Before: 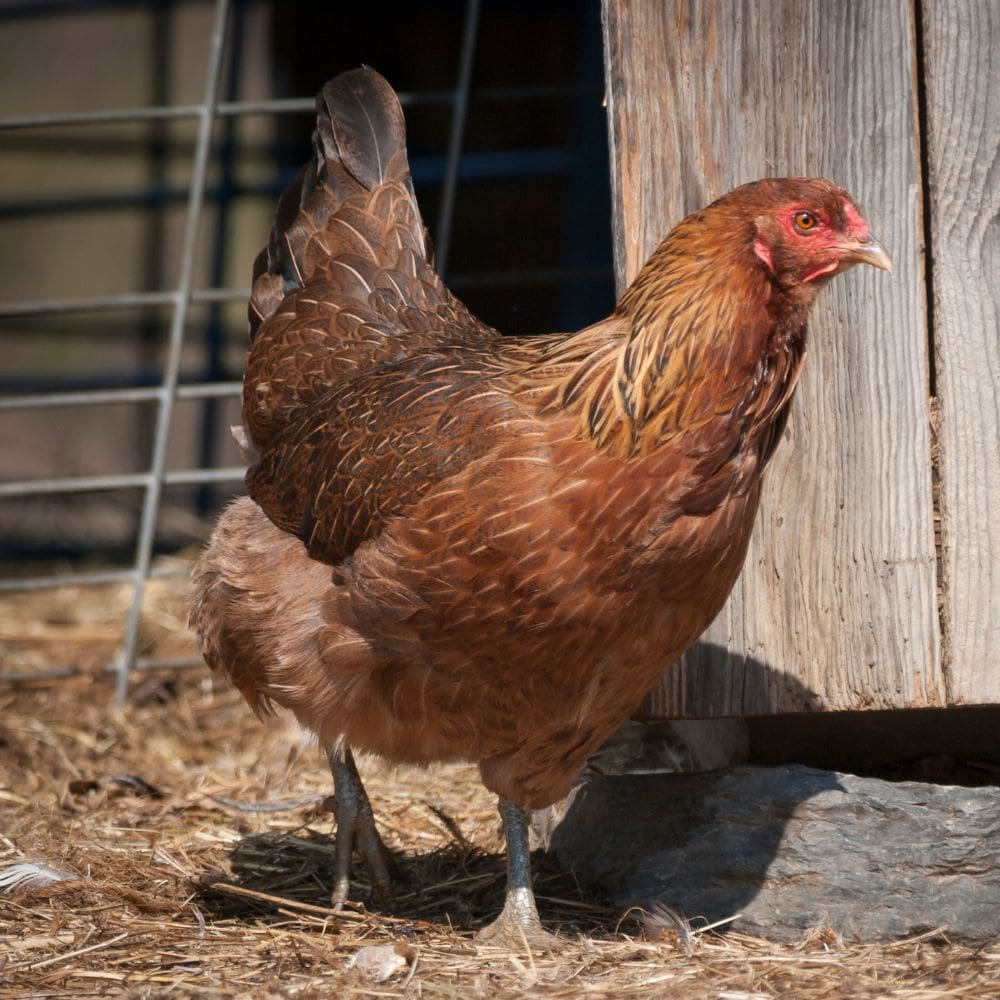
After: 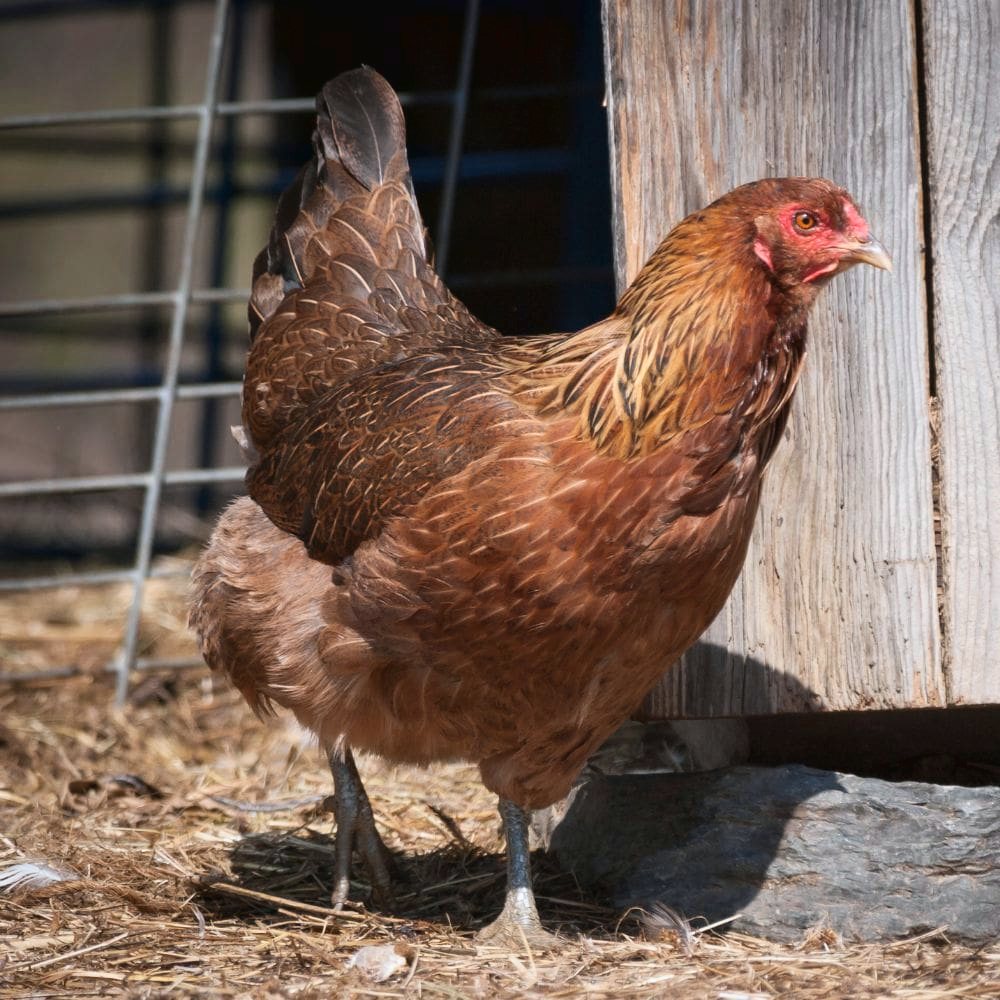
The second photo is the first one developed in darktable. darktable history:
white balance: red 0.967, blue 1.049
tone curve: curves: ch0 [(0.016, 0.023) (0.248, 0.252) (0.732, 0.797) (1, 1)], color space Lab, linked channels, preserve colors none
